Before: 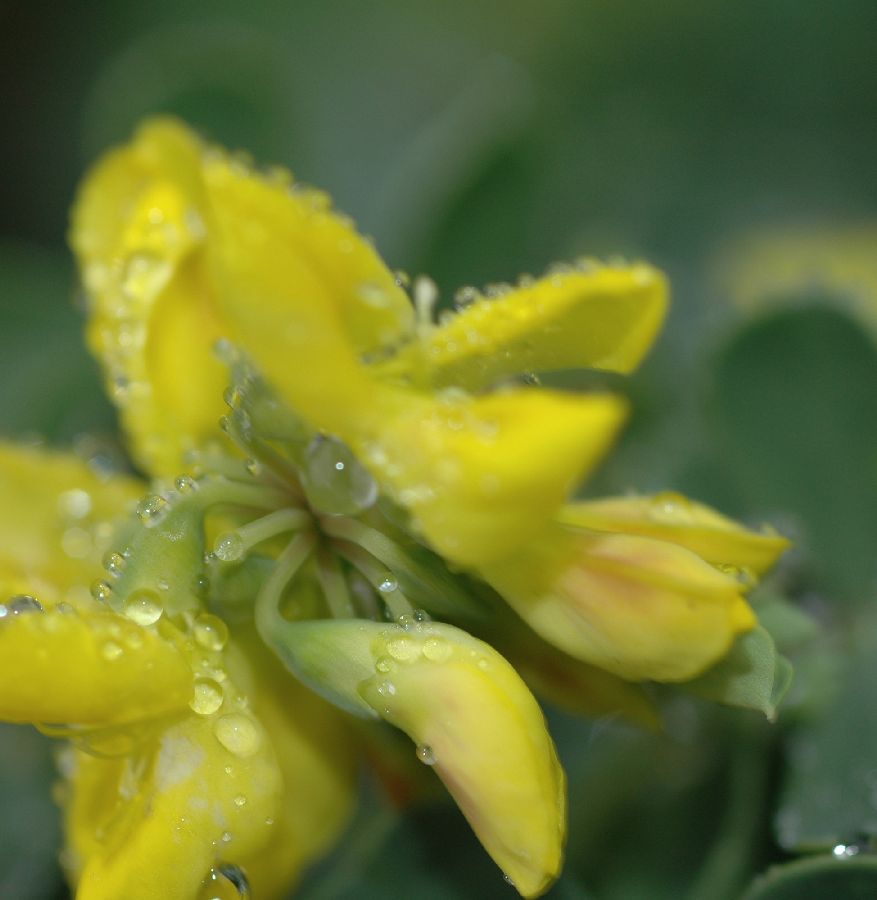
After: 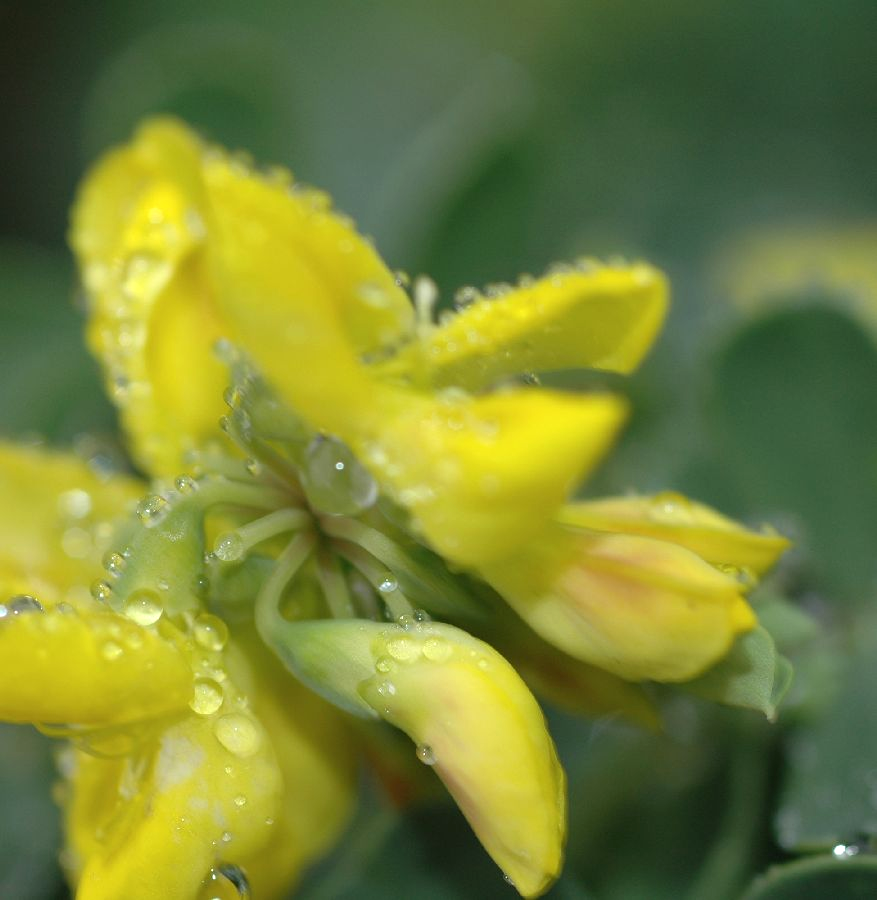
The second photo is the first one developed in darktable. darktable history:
exposure: exposure 0.289 EV, compensate highlight preservation false
